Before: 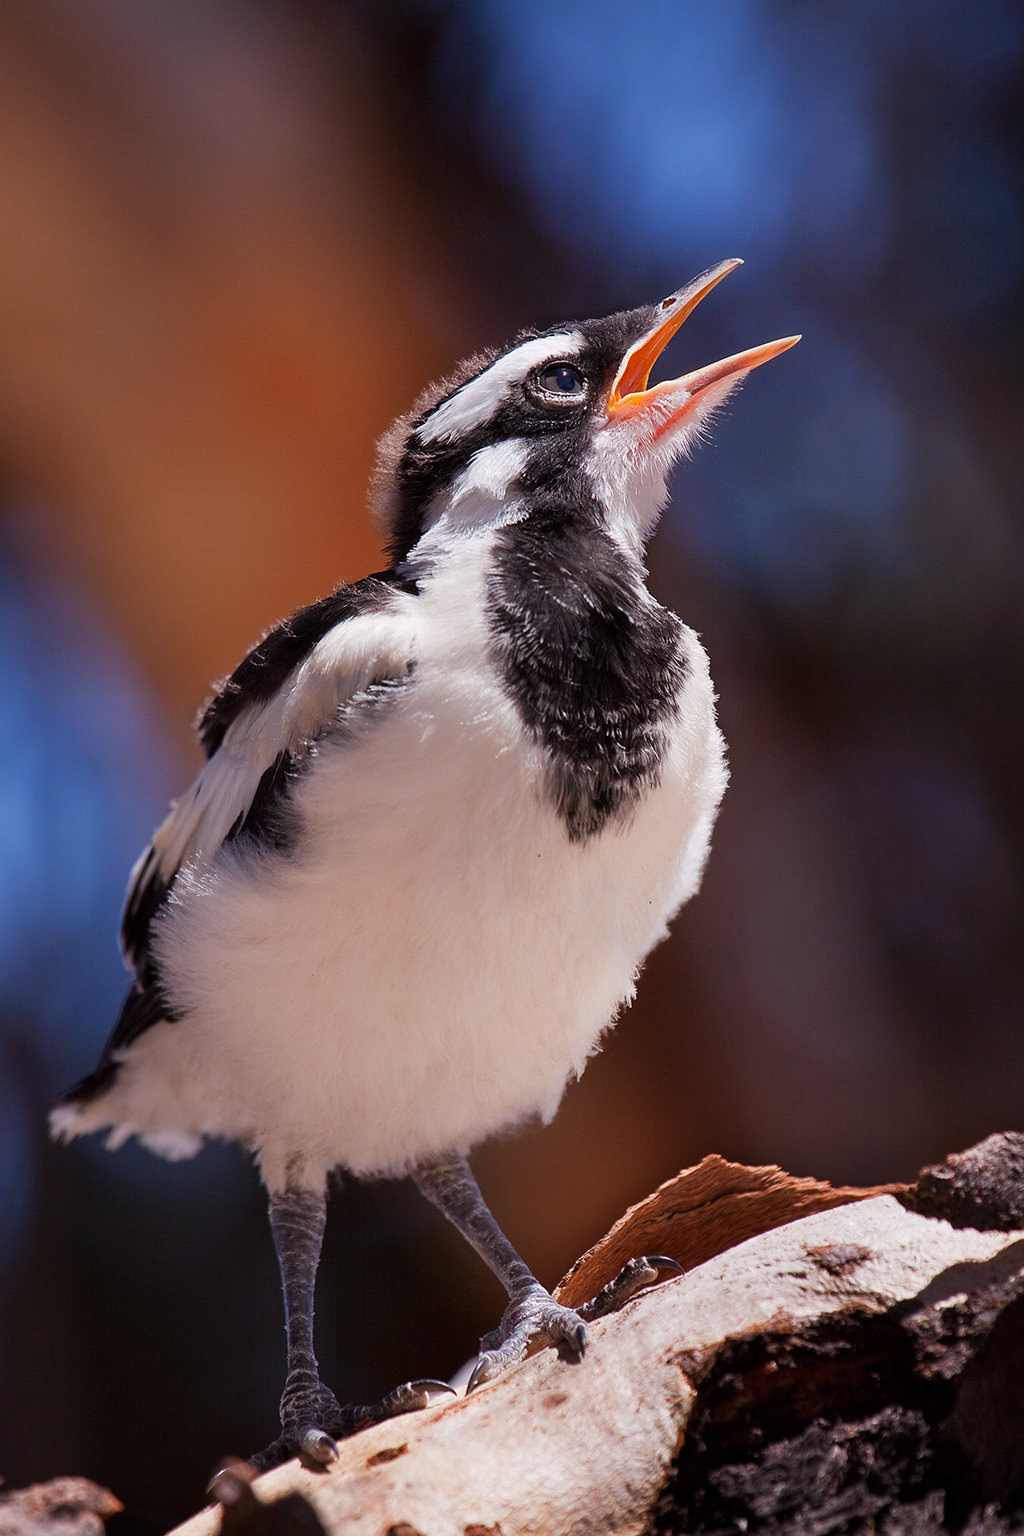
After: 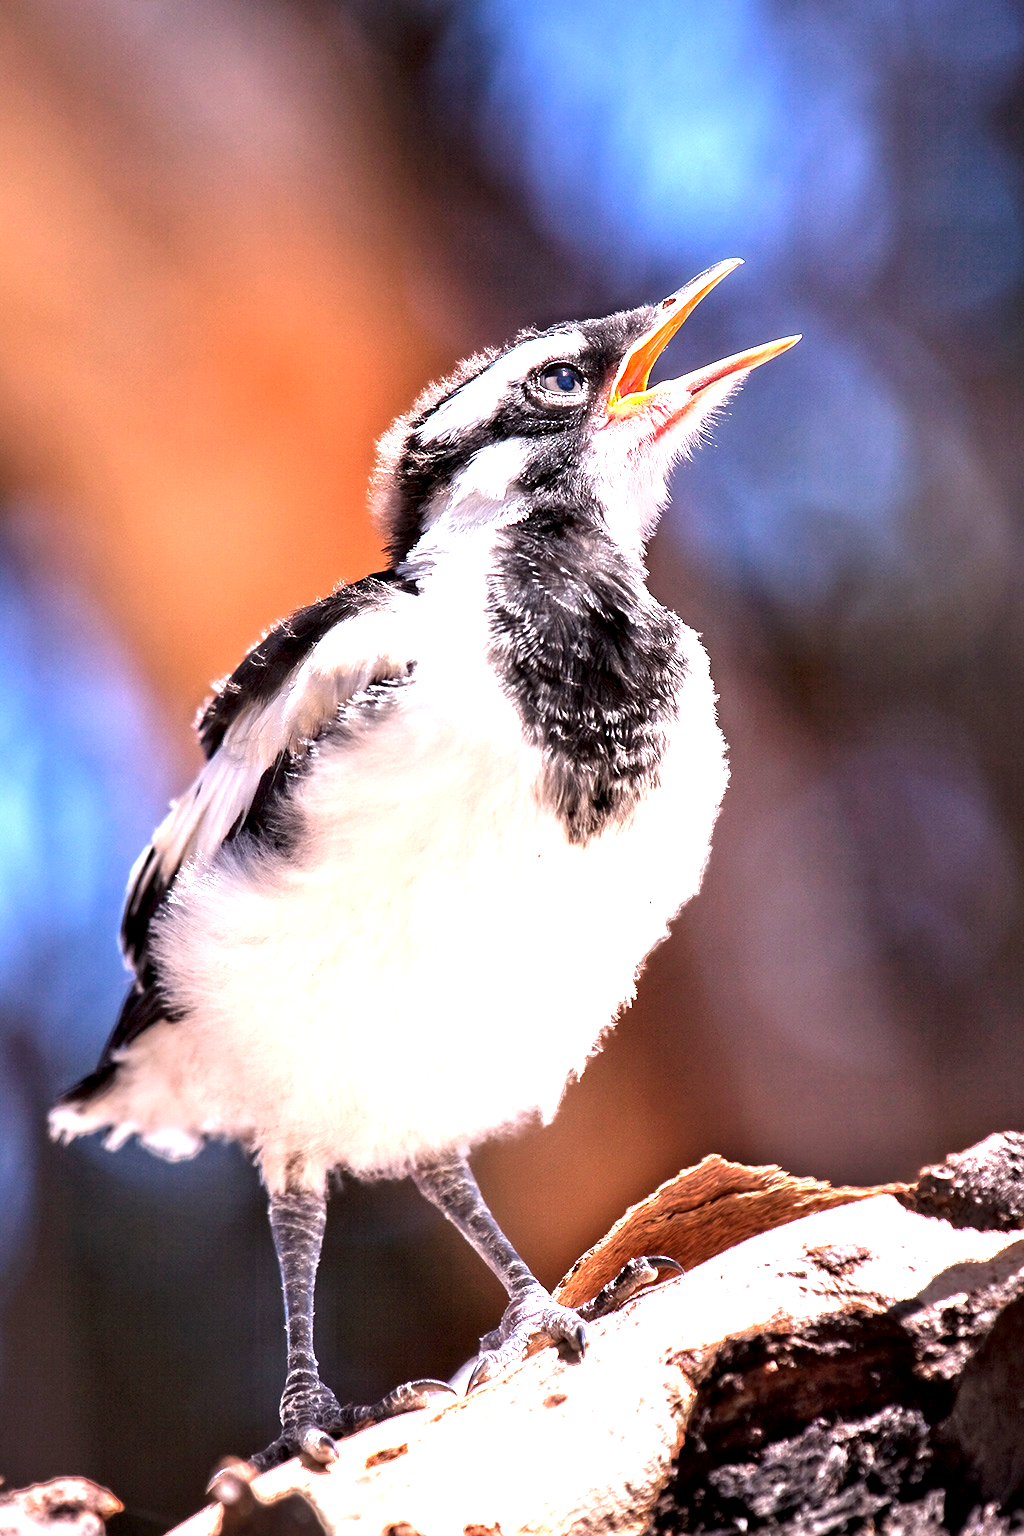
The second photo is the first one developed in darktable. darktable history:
exposure: black level correction 0, exposure 1.975 EV, compensate exposure bias true, compensate highlight preservation false
contrast equalizer: y [[0.511, 0.558, 0.631, 0.632, 0.559, 0.512], [0.5 ×6], [0.507, 0.559, 0.627, 0.644, 0.647, 0.647], [0 ×6], [0 ×6]]
